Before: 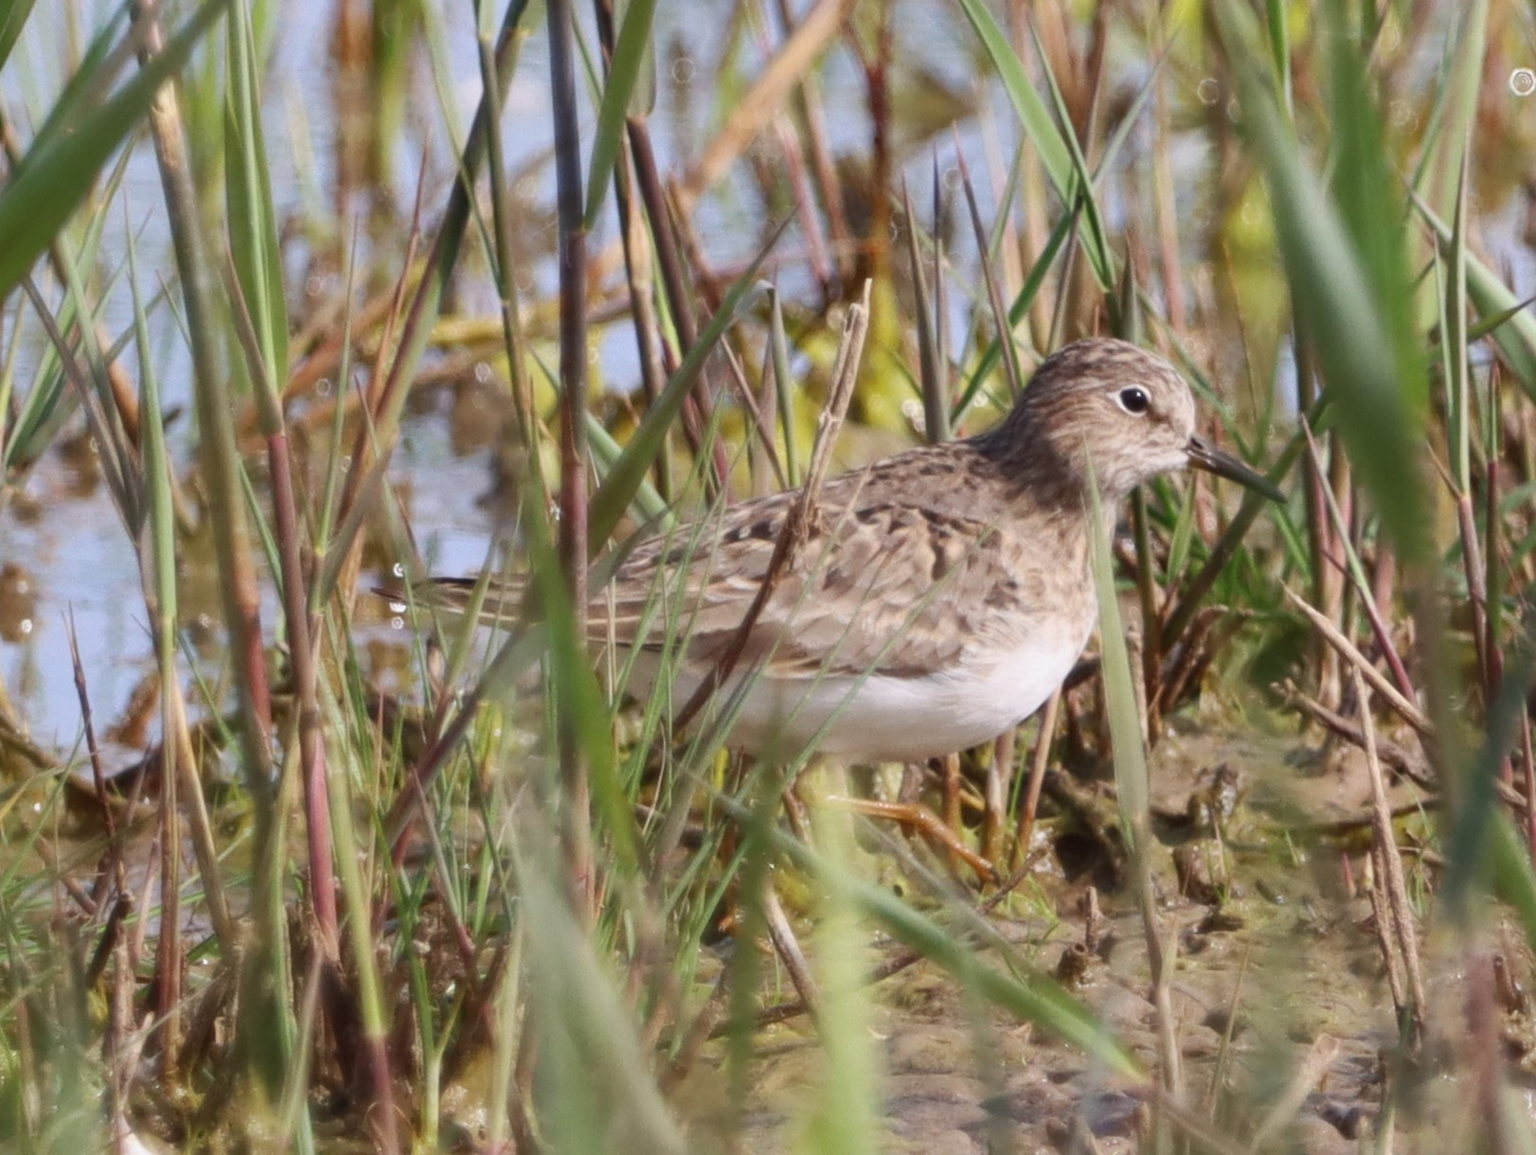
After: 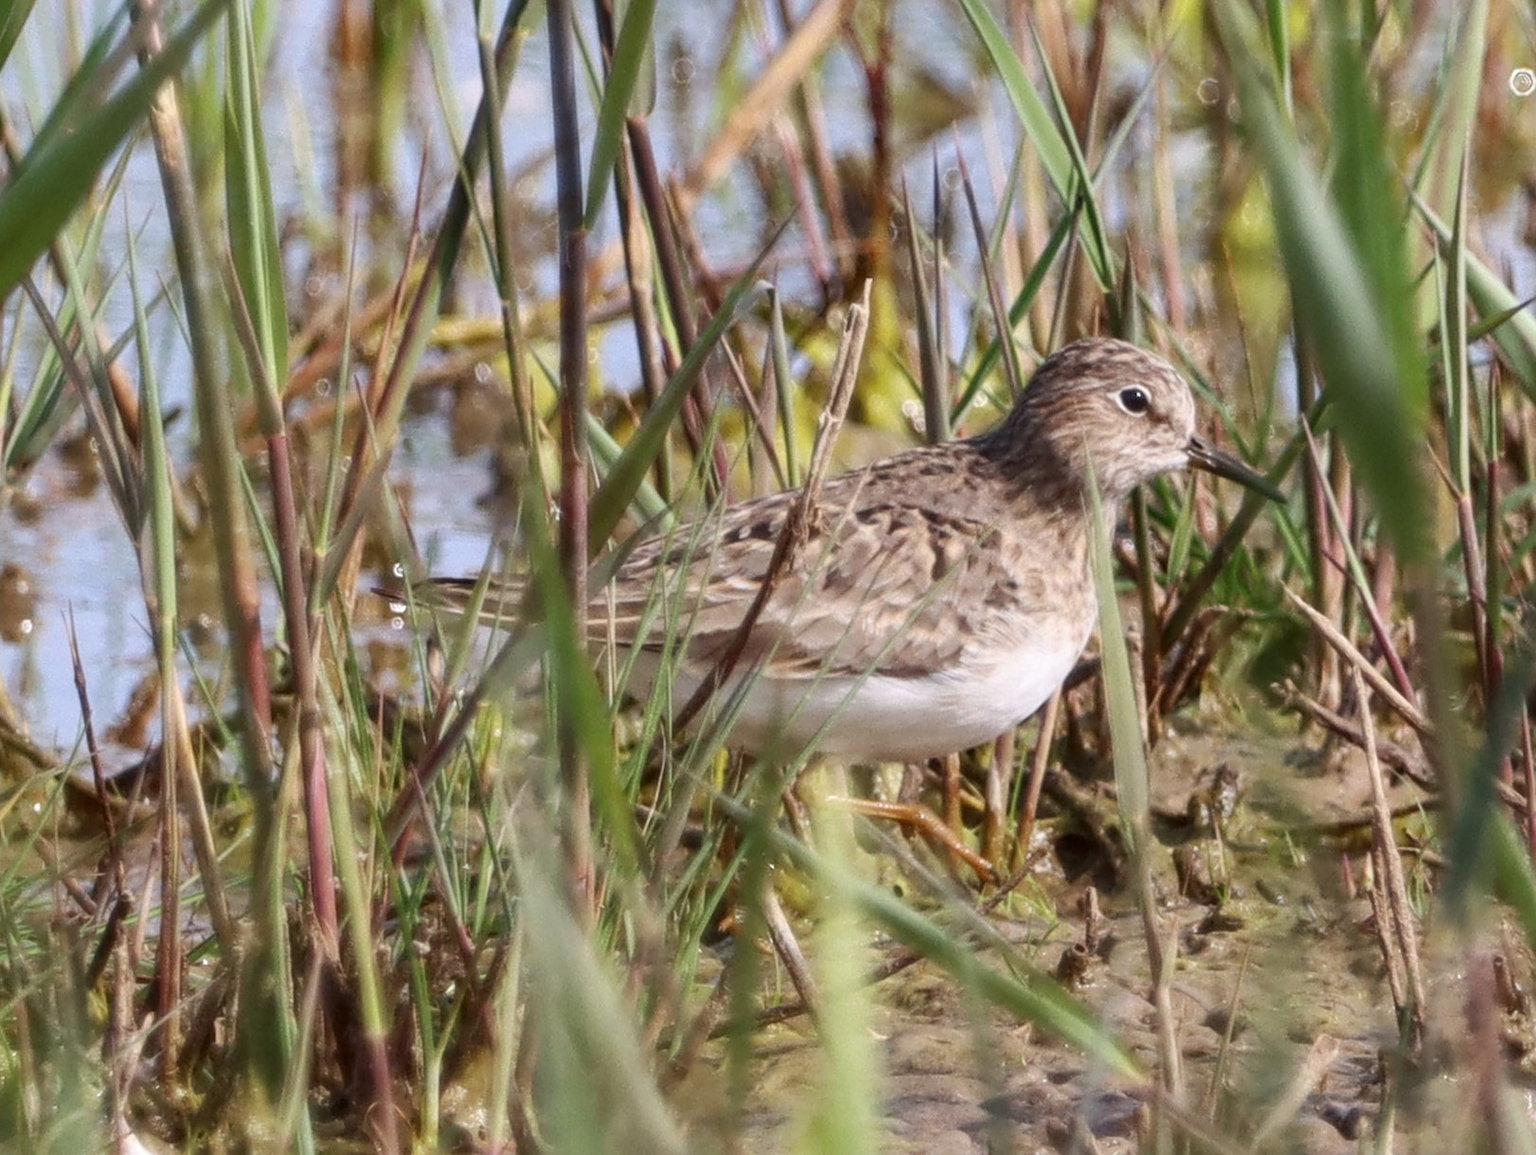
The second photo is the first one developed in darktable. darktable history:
local contrast: on, module defaults
sharpen: amount 0.2
